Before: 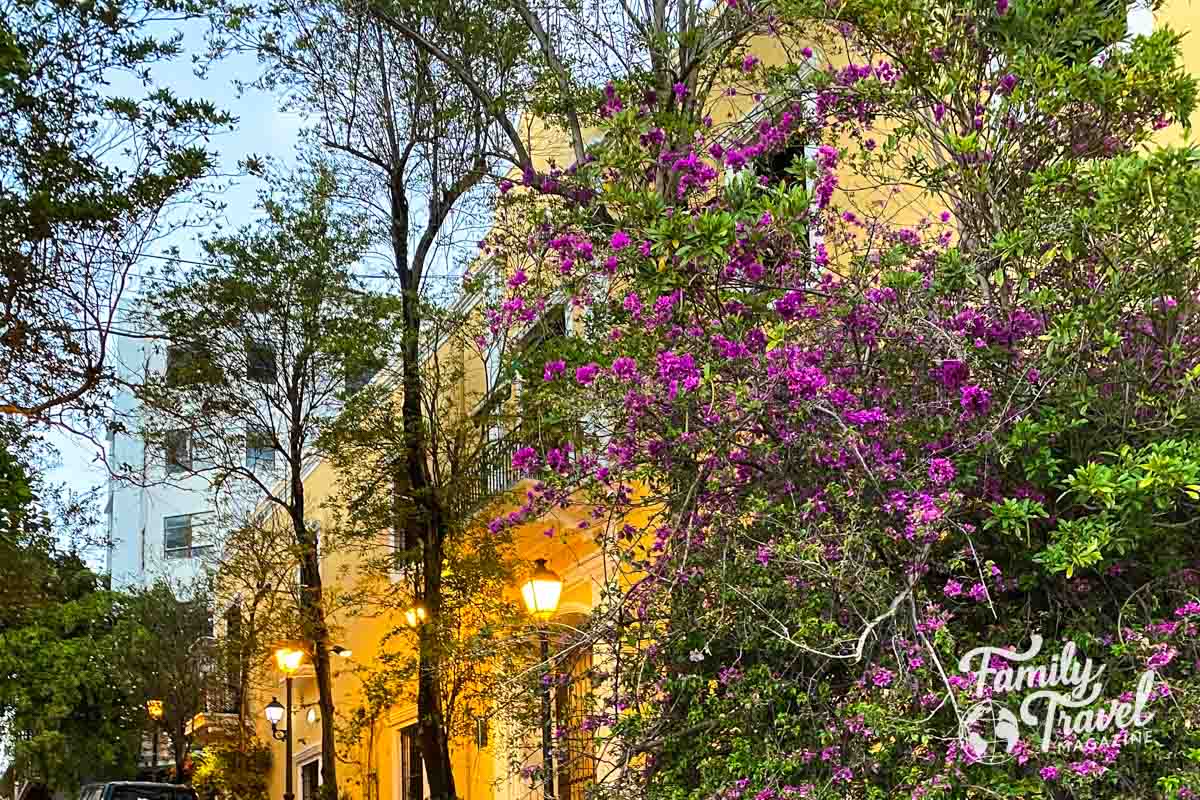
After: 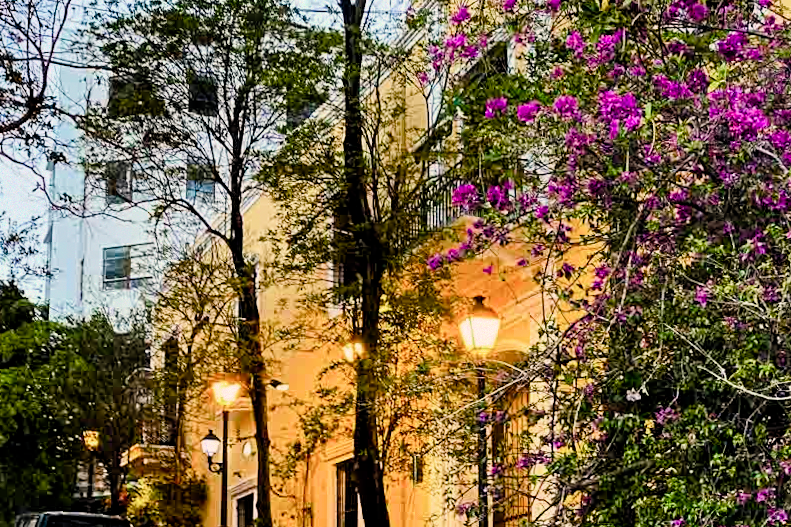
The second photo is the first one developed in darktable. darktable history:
crop and rotate: angle -0.93°, left 3.892%, top 32.406%, right 28.511%
color balance rgb: highlights gain › chroma 0.895%, highlights gain › hue 25.74°, global offset › chroma 0.065%, global offset › hue 254.02°, linear chroma grading › global chroma 15.056%, perceptual saturation grading › global saturation 20%, perceptual saturation grading › highlights -48.954%, perceptual saturation grading › shadows 24.586%
filmic rgb: middle gray luminance 9.75%, black relative exposure -8.59 EV, white relative exposure 3.33 EV, threshold -0.316 EV, transition 3.19 EV, structure ↔ texture 99.3%, target black luminance 0%, hardness 5.21, latitude 44.54%, contrast 1.311, highlights saturation mix 5.85%, shadows ↔ highlights balance 25.25%, enable highlight reconstruction true
